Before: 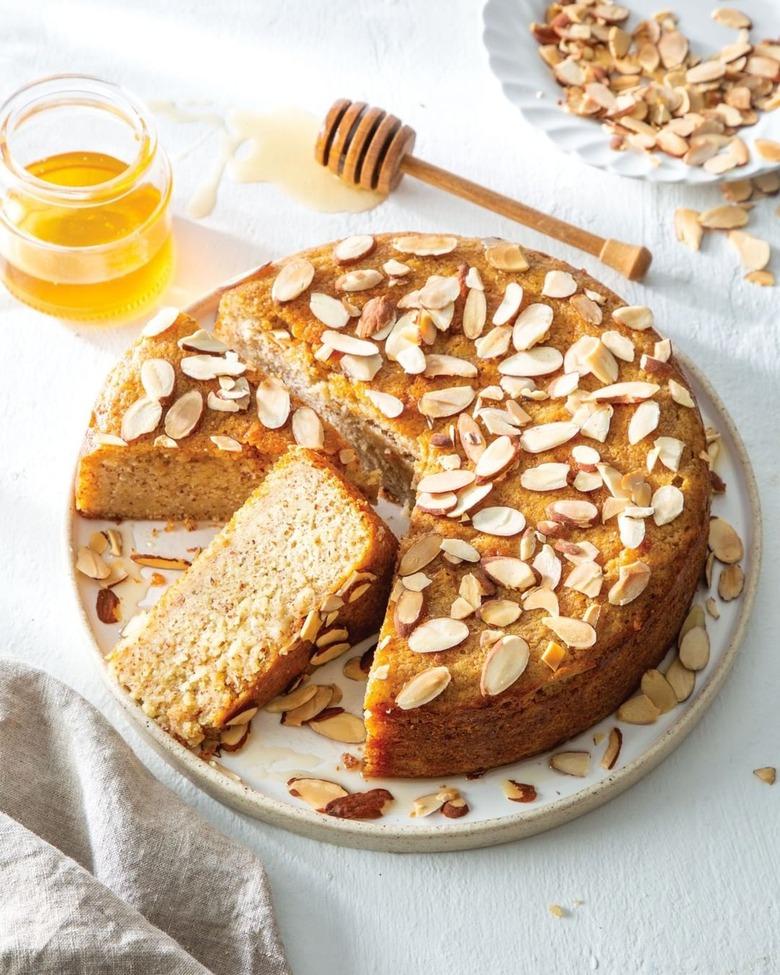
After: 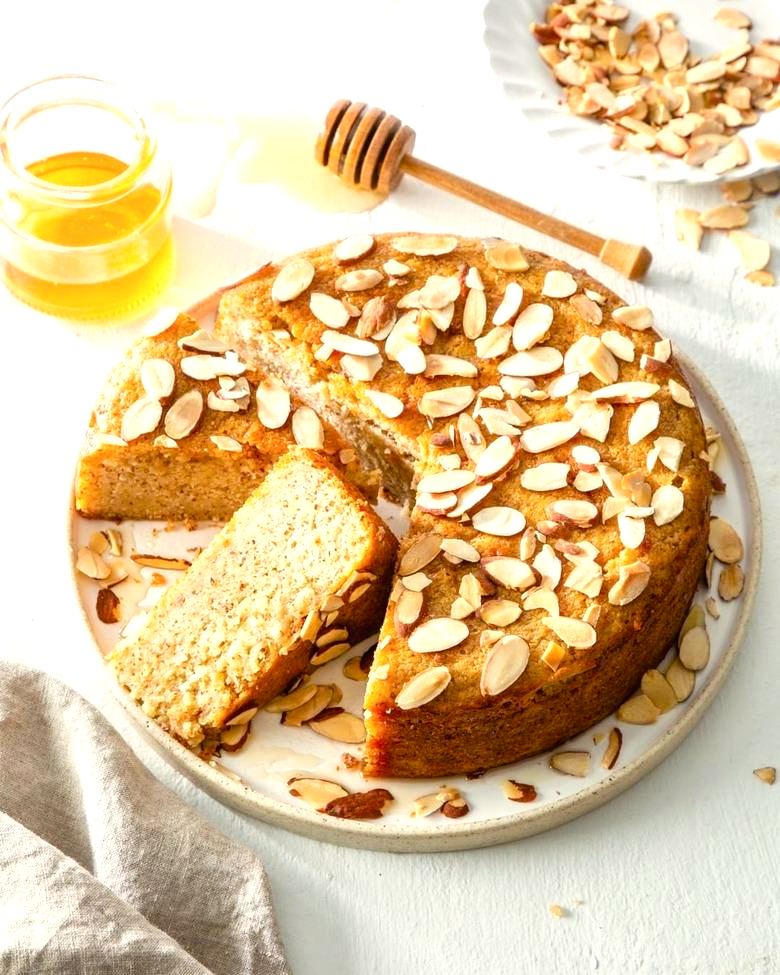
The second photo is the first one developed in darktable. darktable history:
color balance rgb: highlights gain › chroma 3.083%, highlights gain › hue 78.43°, perceptual saturation grading › global saturation 20%, perceptual saturation grading › highlights -25.386%, perceptual saturation grading › shadows 25.007%, global vibrance 14.748%
tone equalizer: -8 EV -0.45 EV, -7 EV -0.386 EV, -6 EV -0.33 EV, -5 EV -0.227 EV, -3 EV 0.204 EV, -2 EV 0.344 EV, -1 EV 0.384 EV, +0 EV 0.394 EV
